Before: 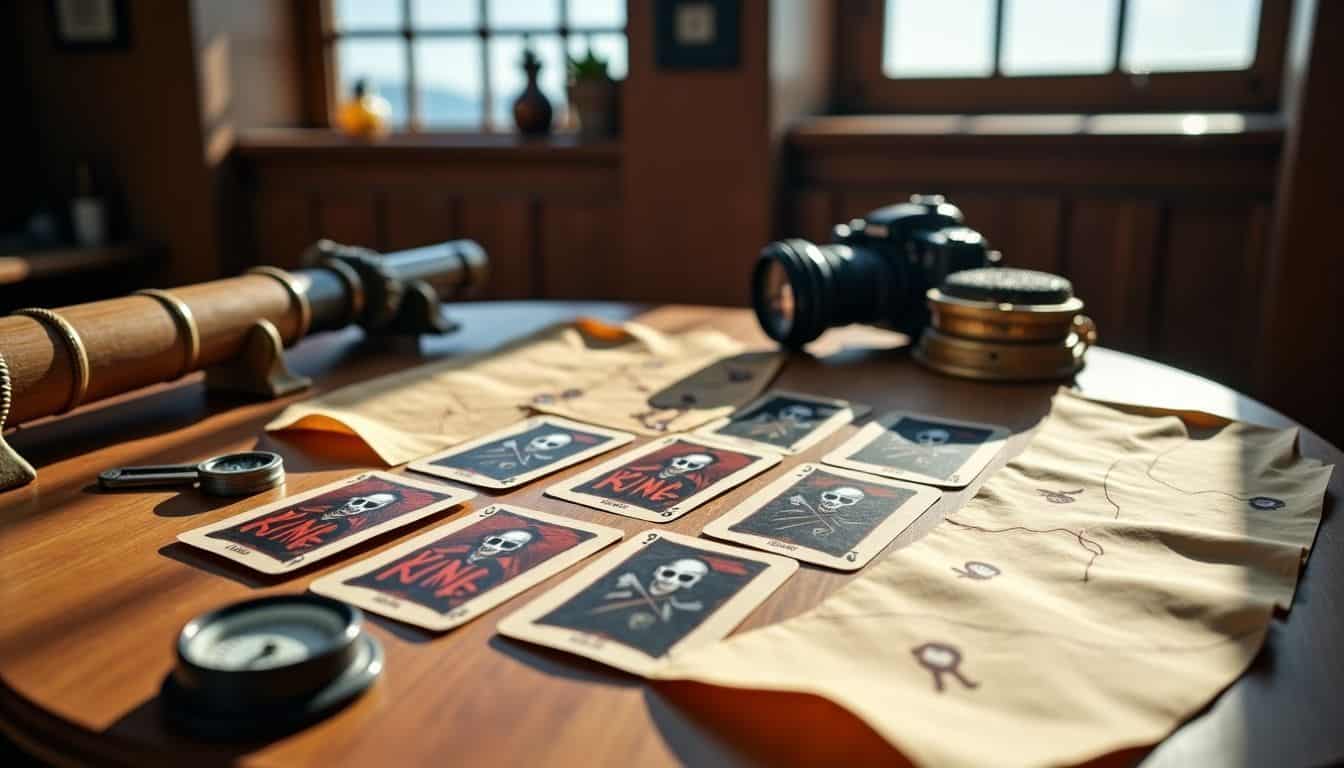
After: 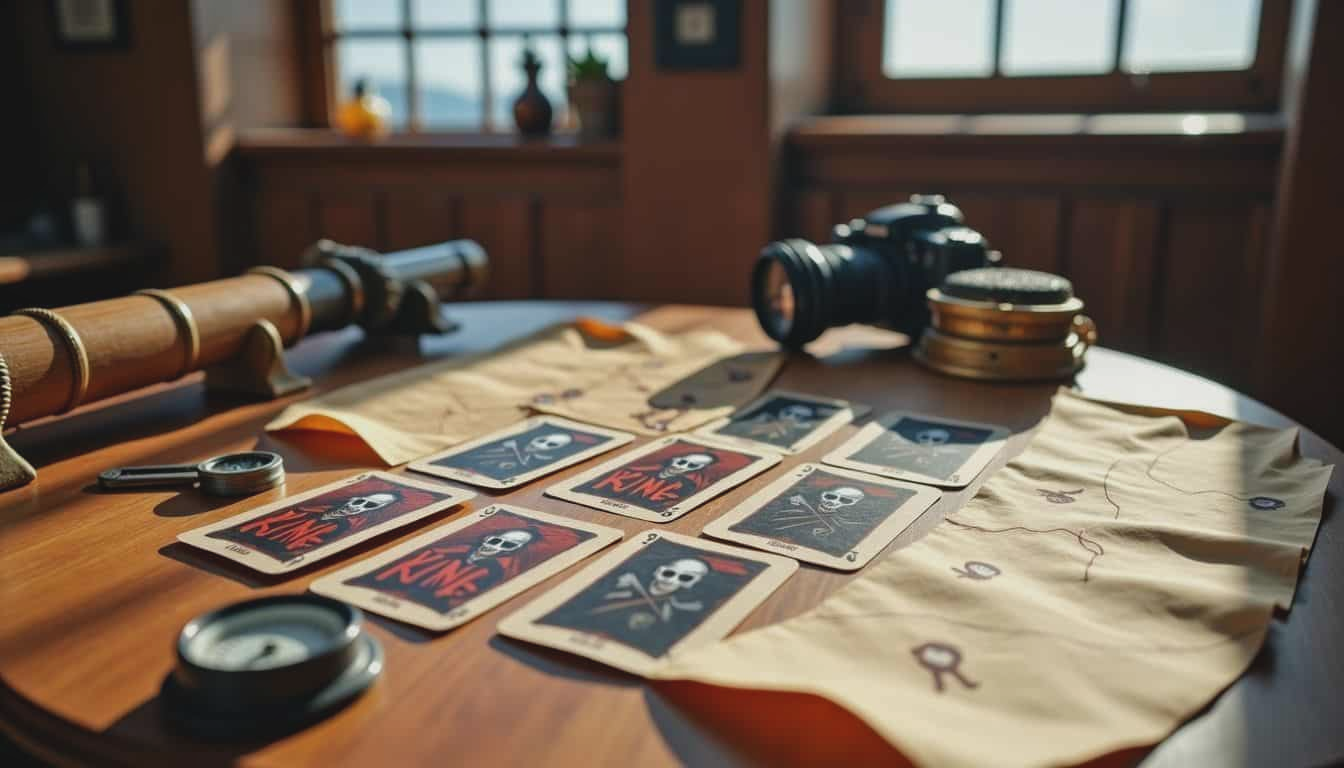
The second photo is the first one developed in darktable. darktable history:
exposure: black level correction -0.005, exposure 0.054 EV, compensate highlight preservation false
tone equalizer: -8 EV 0.25 EV, -7 EV 0.417 EV, -6 EV 0.417 EV, -5 EV 0.25 EV, -3 EV -0.25 EV, -2 EV -0.417 EV, -1 EV -0.417 EV, +0 EV -0.25 EV, edges refinement/feathering 500, mask exposure compensation -1.57 EV, preserve details guided filter
